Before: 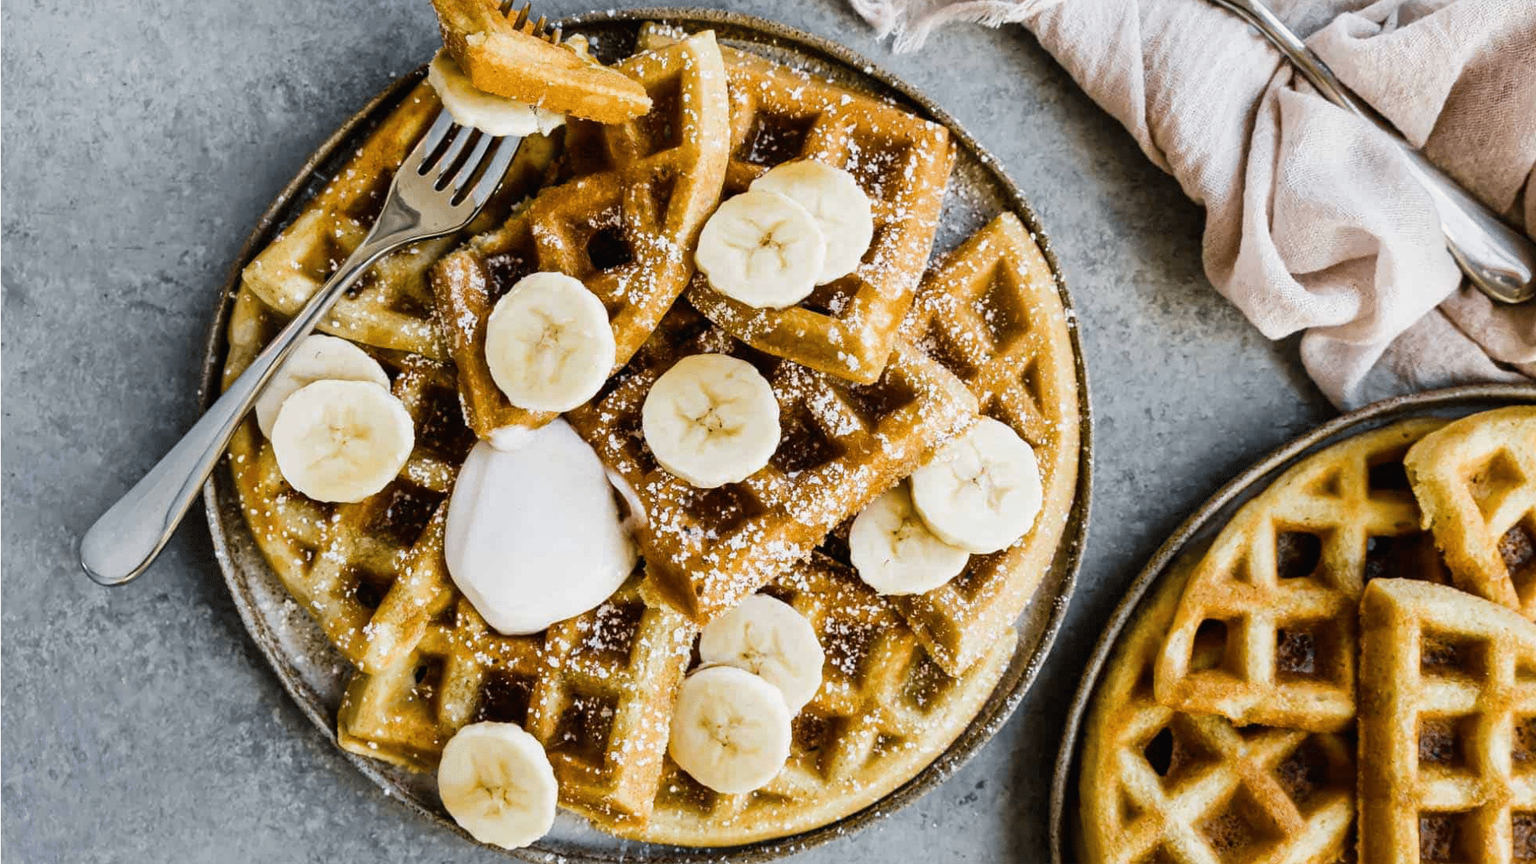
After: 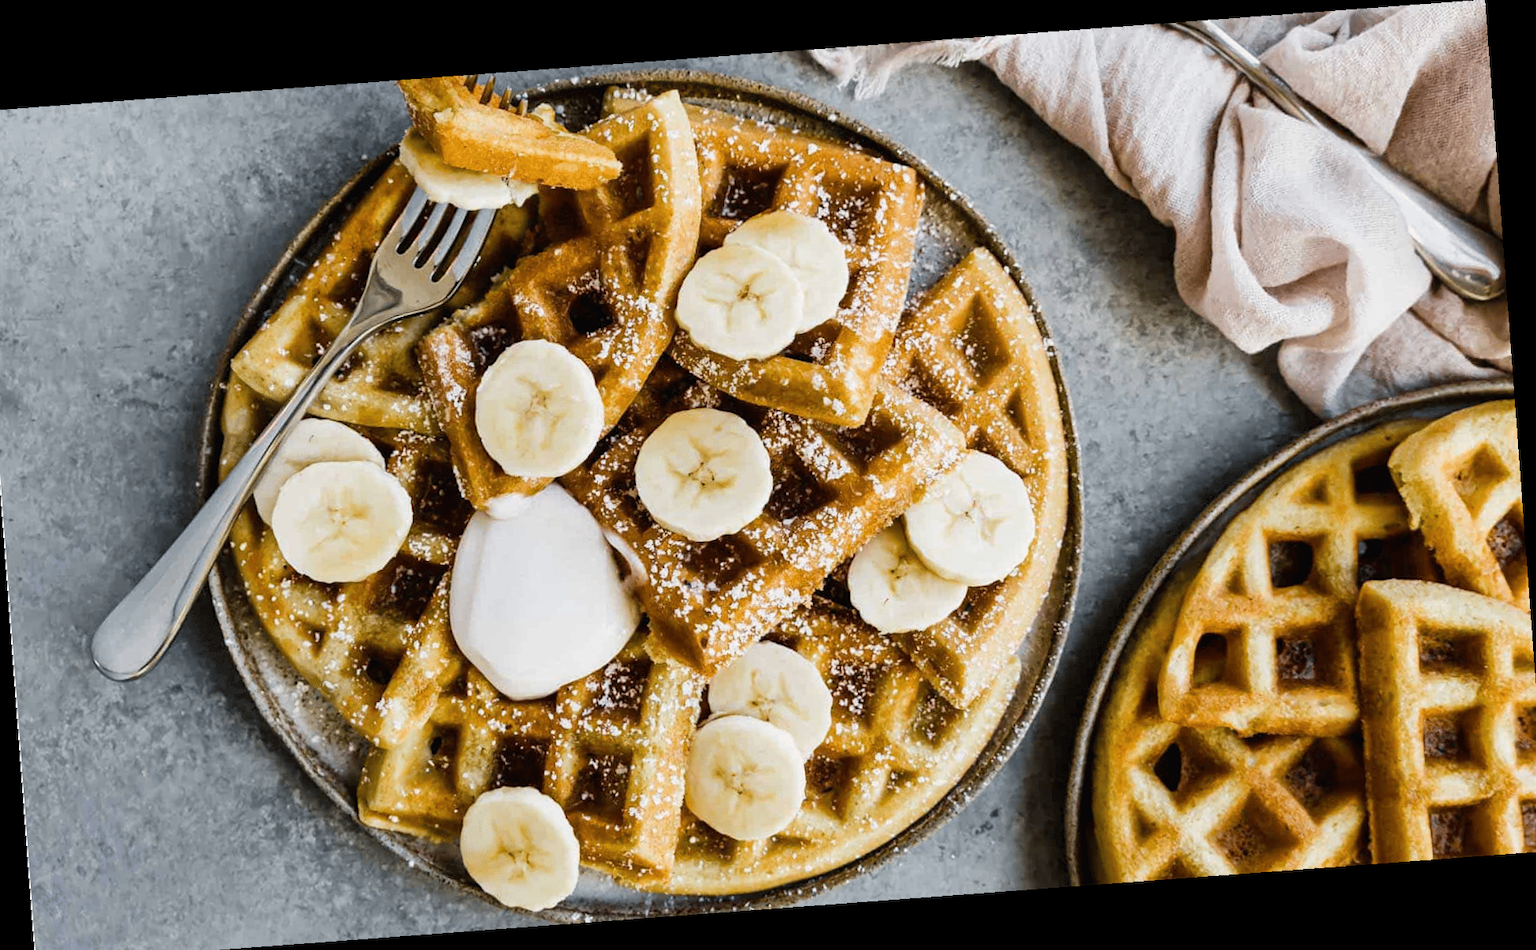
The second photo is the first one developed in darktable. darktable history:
rotate and perspective: rotation -4.25°, automatic cropping off
crop and rotate: left 1.774%, right 0.633%, bottom 1.28%
